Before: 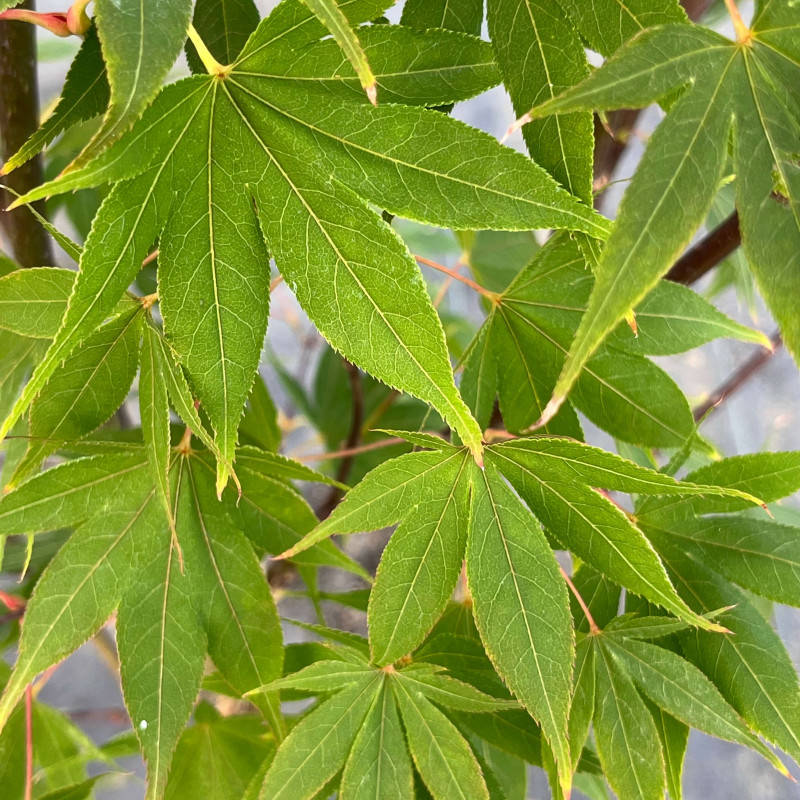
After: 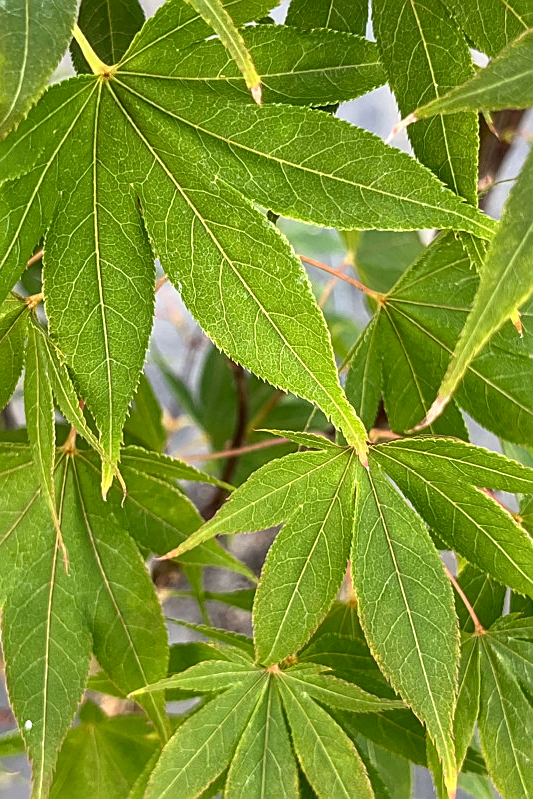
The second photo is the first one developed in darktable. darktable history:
crop and rotate: left 14.385%, right 18.948%
sharpen: on, module defaults
local contrast: on, module defaults
